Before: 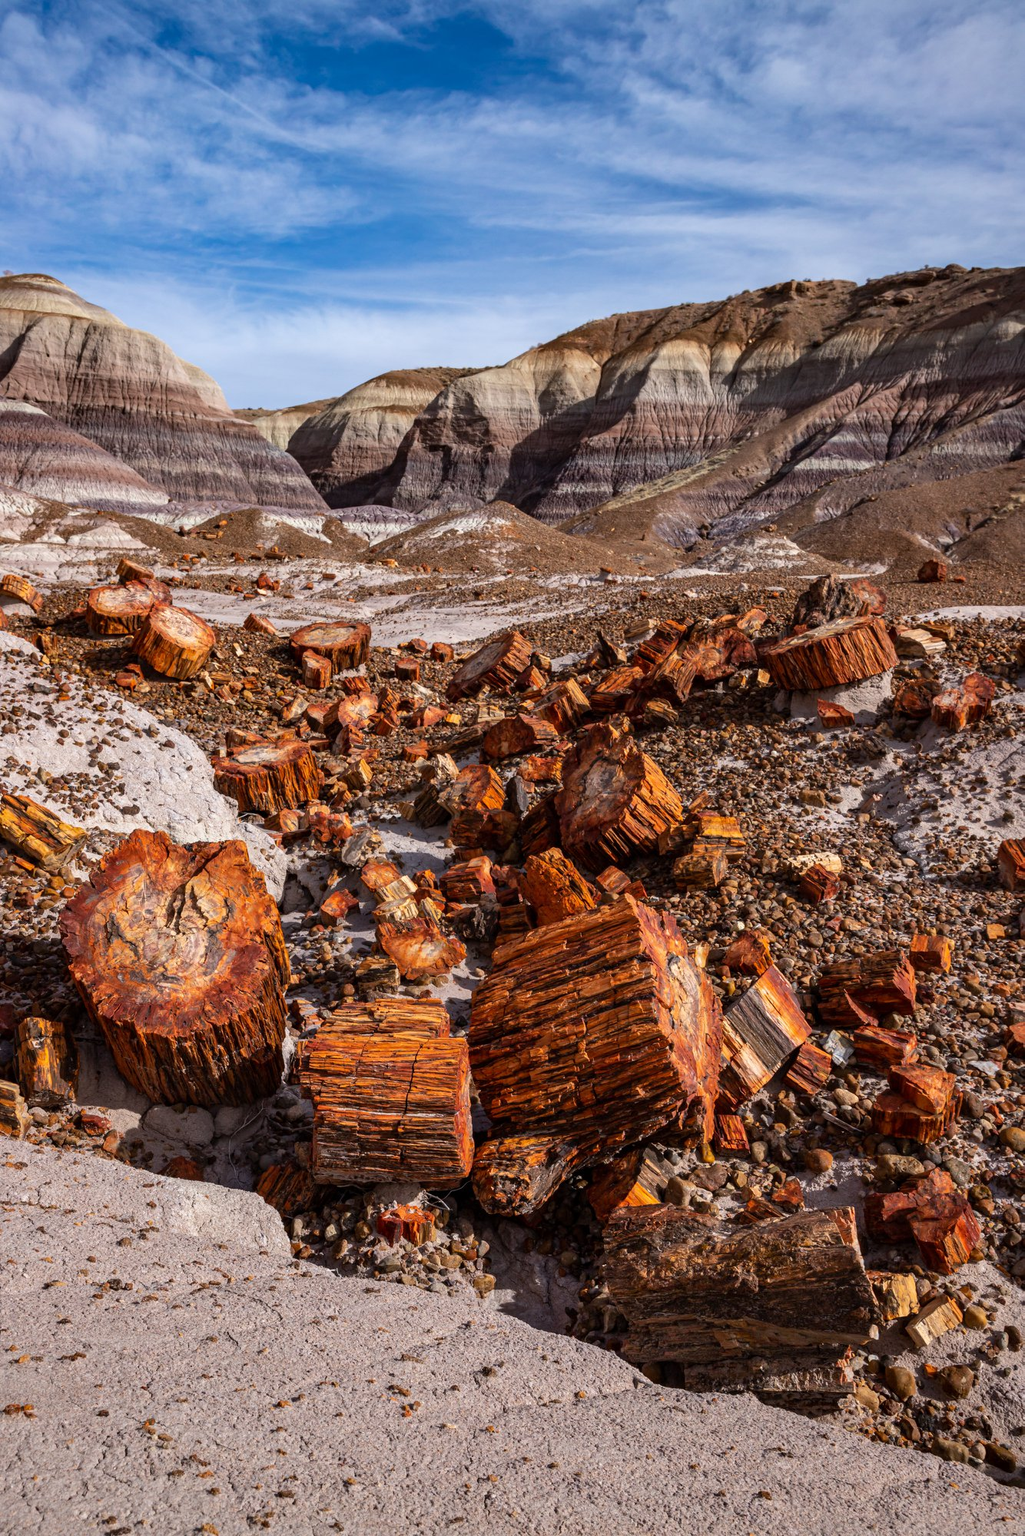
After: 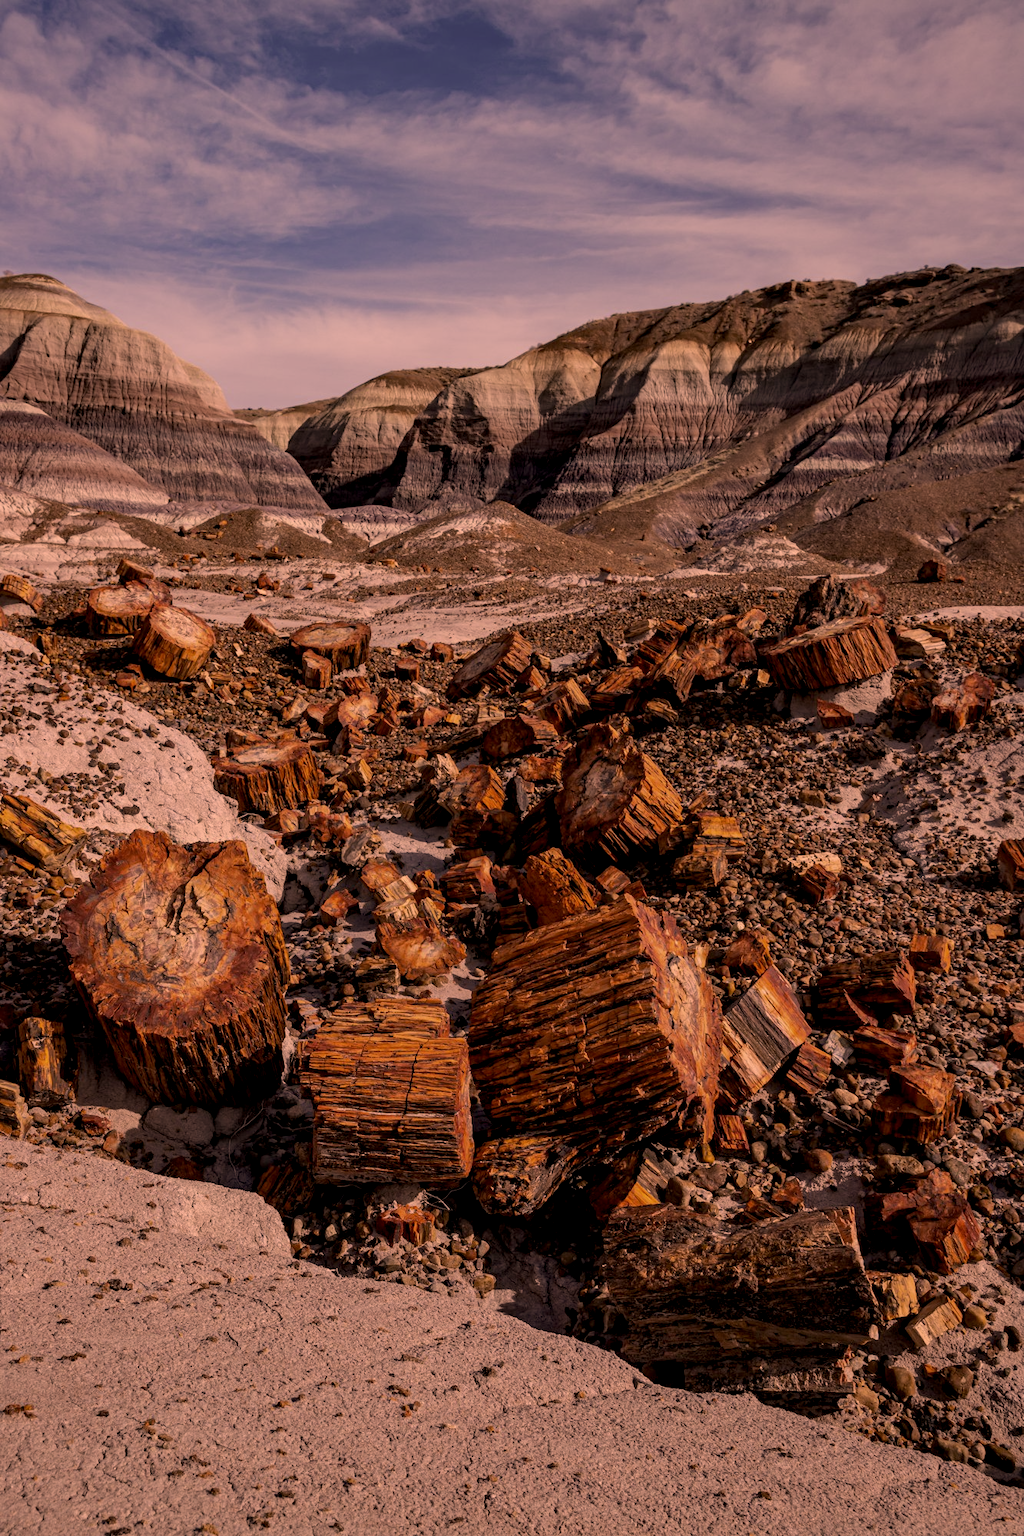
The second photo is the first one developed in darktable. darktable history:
exposure: black level correction 0.009, exposure -0.628 EV, compensate highlight preservation false
color correction: highlights a* 39.98, highlights b* 39.63, saturation 0.692
